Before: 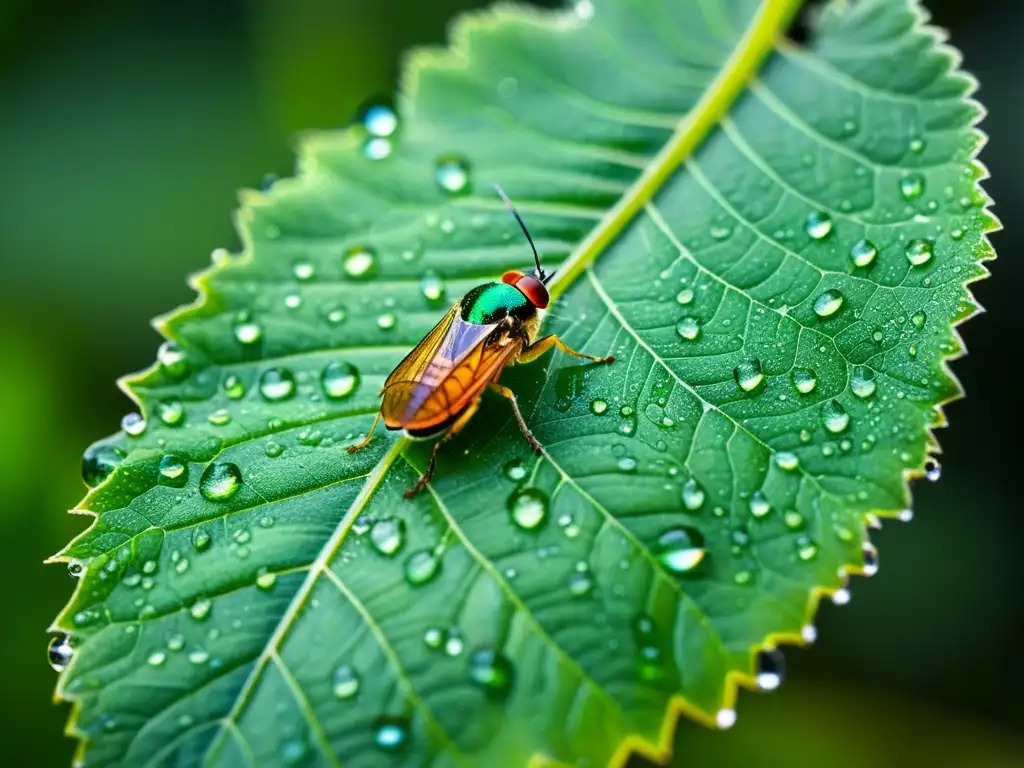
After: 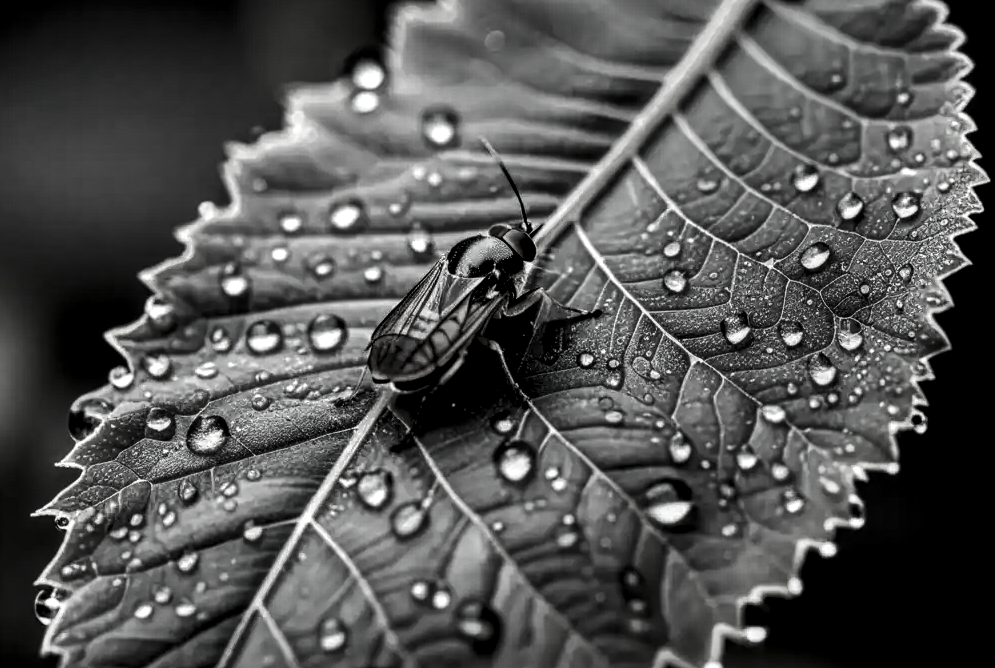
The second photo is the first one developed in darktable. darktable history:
crop: left 1.305%, top 6.176%, right 1.482%, bottom 6.833%
shadows and highlights: soften with gaussian
contrast brightness saturation: contrast -0.036, brightness -0.594, saturation -0.986
local contrast: highlights 60%, shadows 62%, detail 160%
